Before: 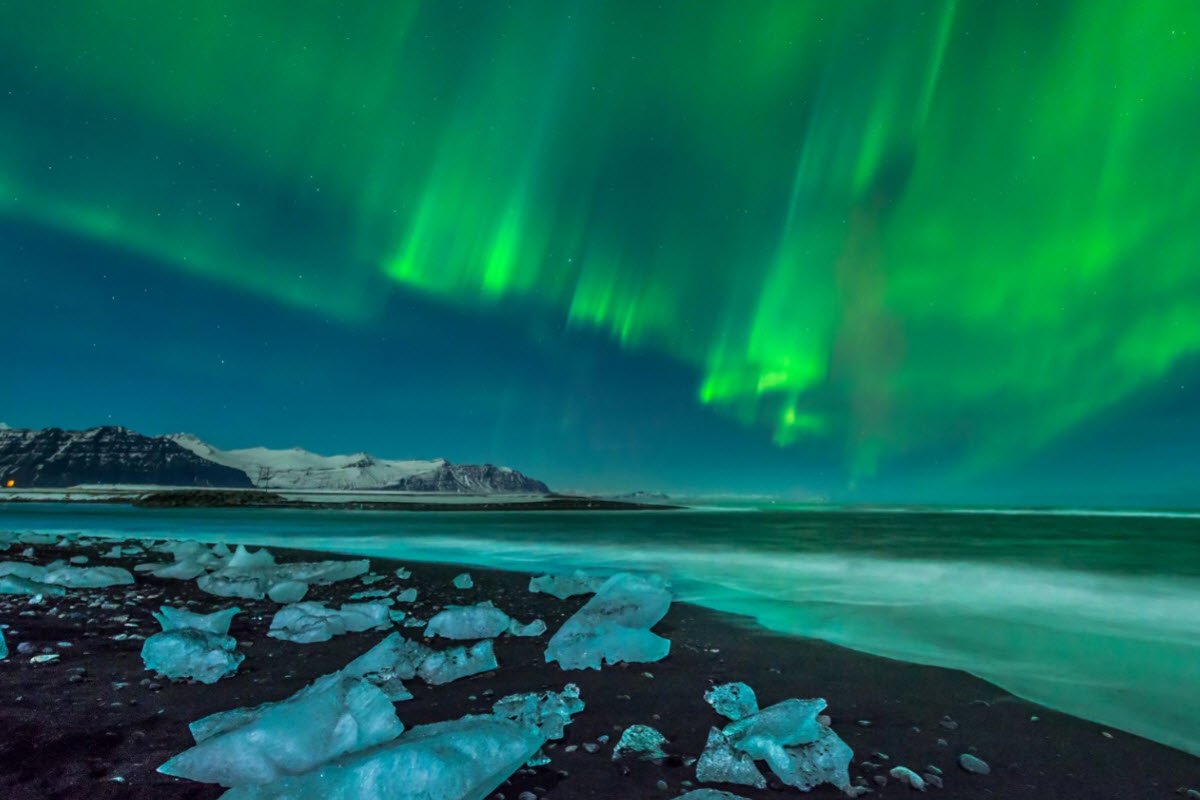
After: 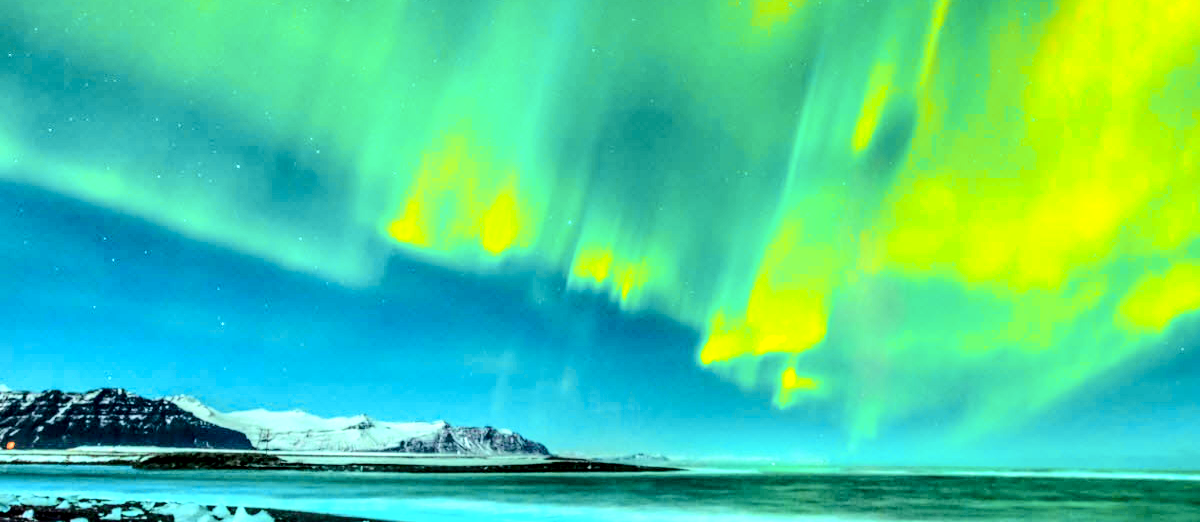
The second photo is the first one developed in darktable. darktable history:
exposure: exposure 1.48 EV, compensate exposure bias true, compensate highlight preservation false
color zones: curves: ch2 [(0, 0.5) (0.084, 0.497) (0.323, 0.335) (0.4, 0.497) (1, 0.5)]
tone curve: curves: ch0 [(0, 0.011) (0.104, 0.085) (0.236, 0.234) (0.398, 0.507) (0.472, 0.62) (0.641, 0.773) (0.835, 0.883) (1, 0.961)]; ch1 [(0, 0) (0.353, 0.344) (0.43, 0.401) (0.479, 0.476) (0.502, 0.504) (0.54, 0.542) (0.602, 0.613) (0.638, 0.668) (0.693, 0.727) (1, 1)]; ch2 [(0, 0) (0.34, 0.314) (0.434, 0.43) (0.5, 0.506) (0.528, 0.534) (0.55, 0.567) (0.595, 0.613) (0.644, 0.729) (1, 1)], color space Lab, independent channels, preserve colors none
local contrast: highlights 80%, shadows 57%, detail 174%, midtone range 0.596
crop and rotate: top 4.827%, bottom 29.875%
